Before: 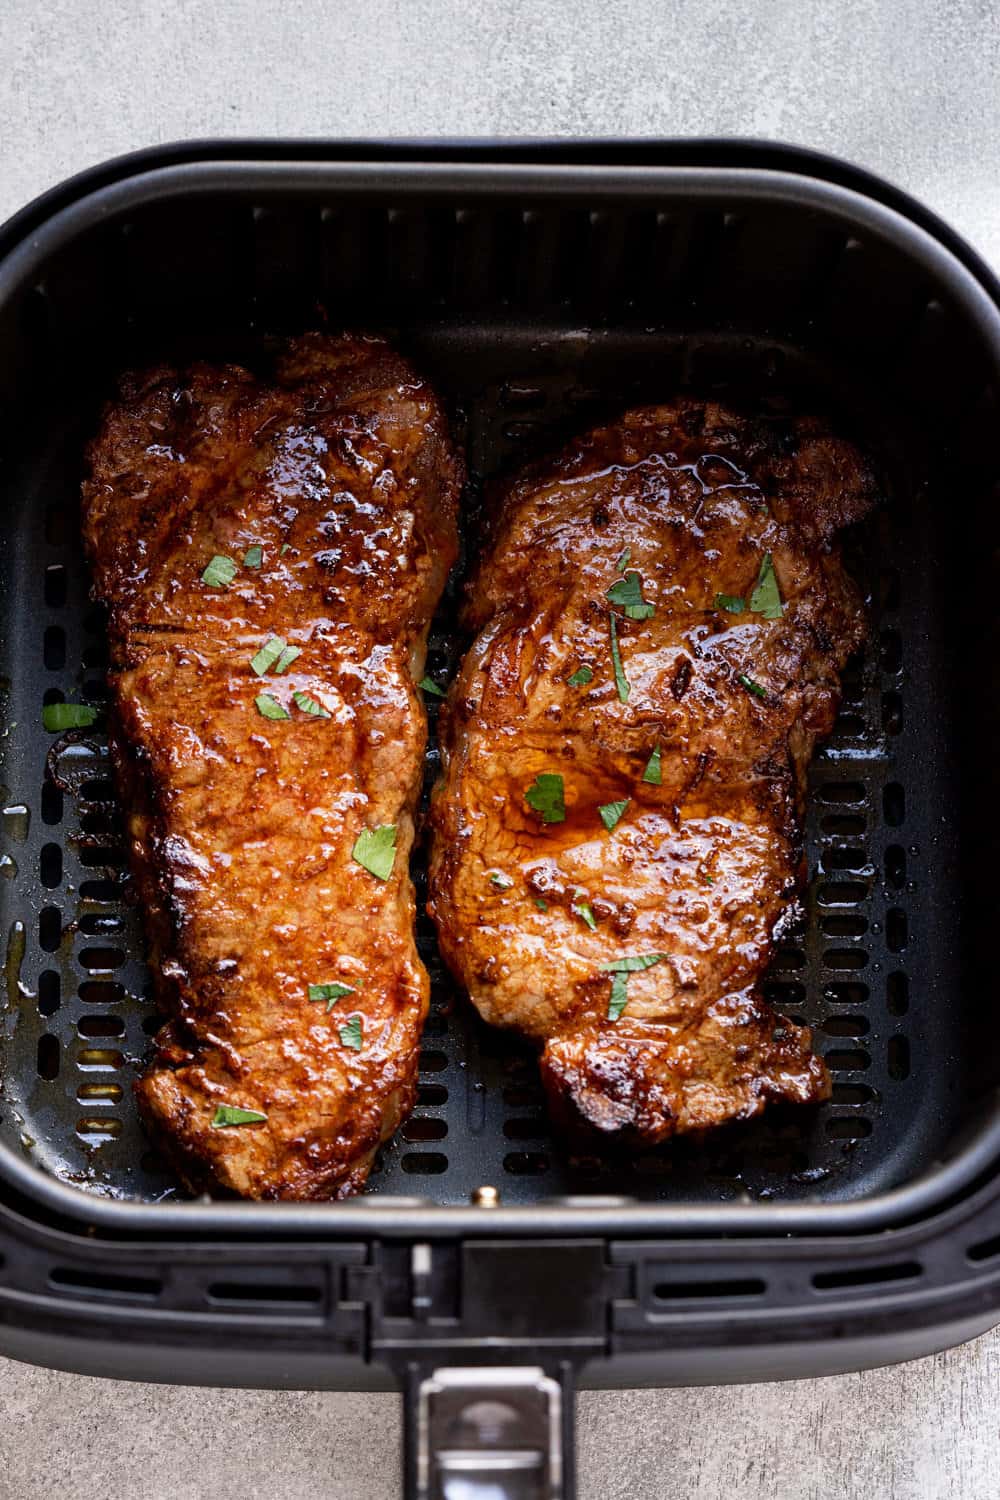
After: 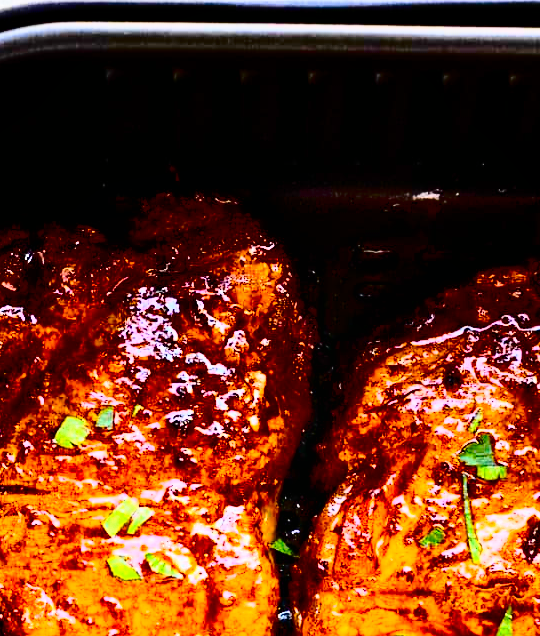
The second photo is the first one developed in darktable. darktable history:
crop: left 14.874%, top 9.269%, right 31.059%, bottom 48.305%
local contrast: mode bilateral grid, contrast 99, coarseness 100, detail 91%, midtone range 0.2
tone equalizer: -8 EV 0.021 EV, -7 EV -0.023 EV, -6 EV 0.033 EV, -5 EV 0.056 EV, -4 EV 0.241 EV, -3 EV 0.666 EV, -2 EV 0.56 EV, -1 EV 0.176 EV, +0 EV 0.048 EV
color balance rgb: shadows lift › hue 87.82°, linear chroma grading › global chroma 19.619%, perceptual saturation grading › global saturation 25.484%, global vibrance 20%
tone curve: curves: ch0 [(0, 0) (0.136, 0.071) (0.346, 0.366) (0.489, 0.573) (0.66, 0.748) (0.858, 0.926) (1, 0.977)]; ch1 [(0, 0) (0.353, 0.344) (0.45, 0.46) (0.498, 0.498) (0.521, 0.512) (0.563, 0.559) (0.592, 0.605) (0.641, 0.673) (1, 1)]; ch2 [(0, 0) (0.333, 0.346) (0.375, 0.375) (0.424, 0.43) (0.476, 0.492) (0.502, 0.502) (0.524, 0.531) (0.579, 0.61) (0.612, 0.644) (0.641, 0.722) (1, 1)], color space Lab, independent channels, preserve colors none
contrast brightness saturation: contrast 0.398, brightness 0.051, saturation 0.246
exposure: black level correction 0.001, exposure 0.498 EV, compensate highlight preservation false
